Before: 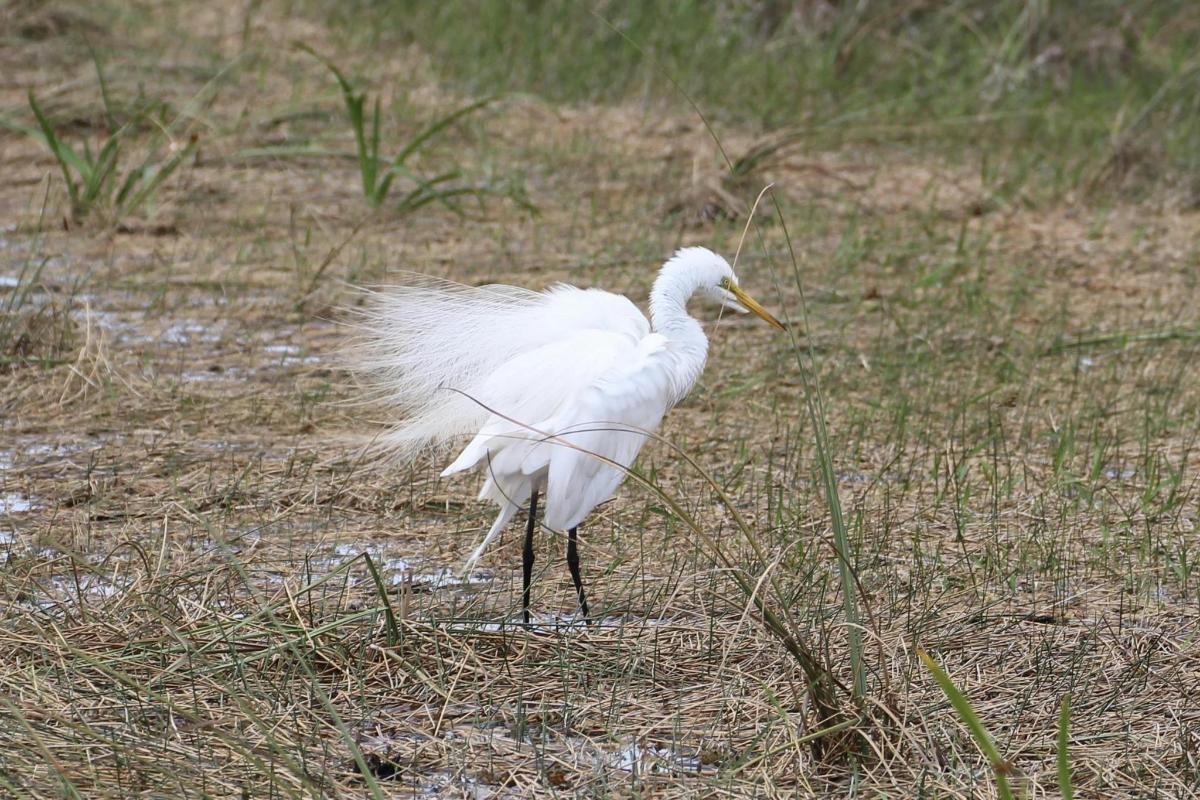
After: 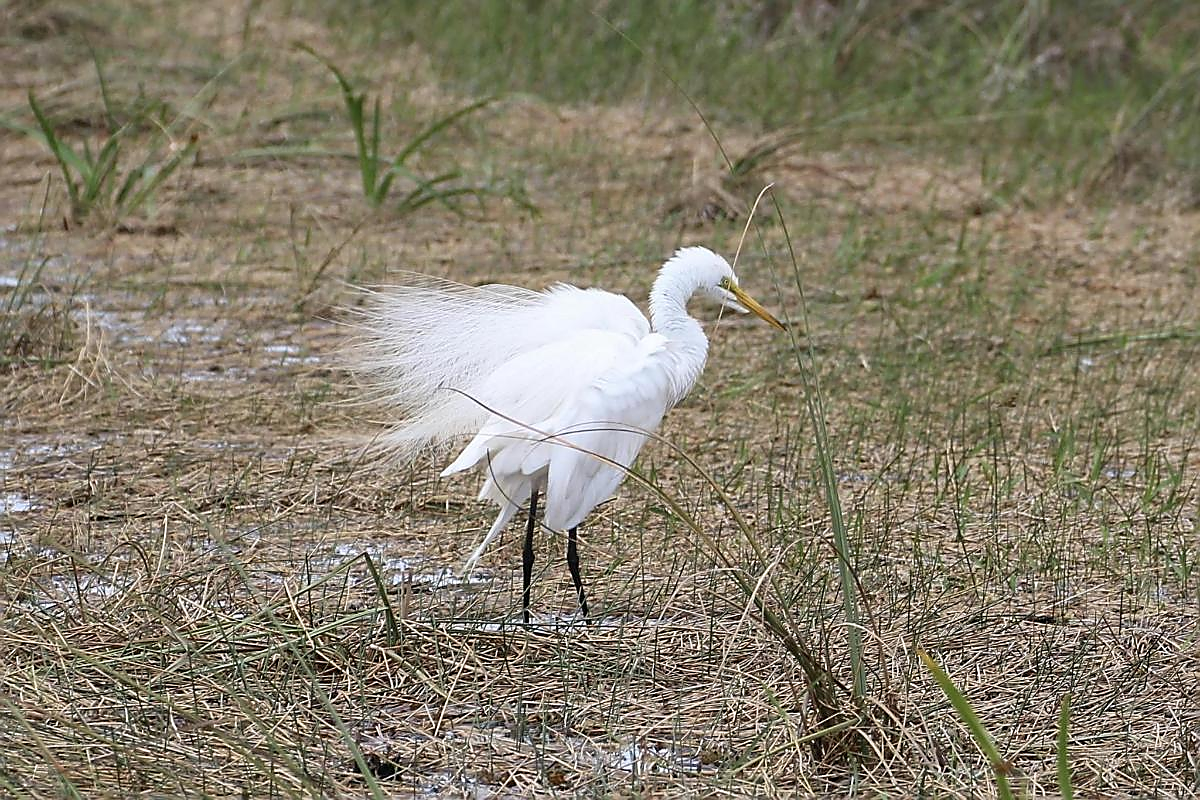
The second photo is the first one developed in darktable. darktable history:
sharpen: radius 1.386, amount 1.238, threshold 0.802
